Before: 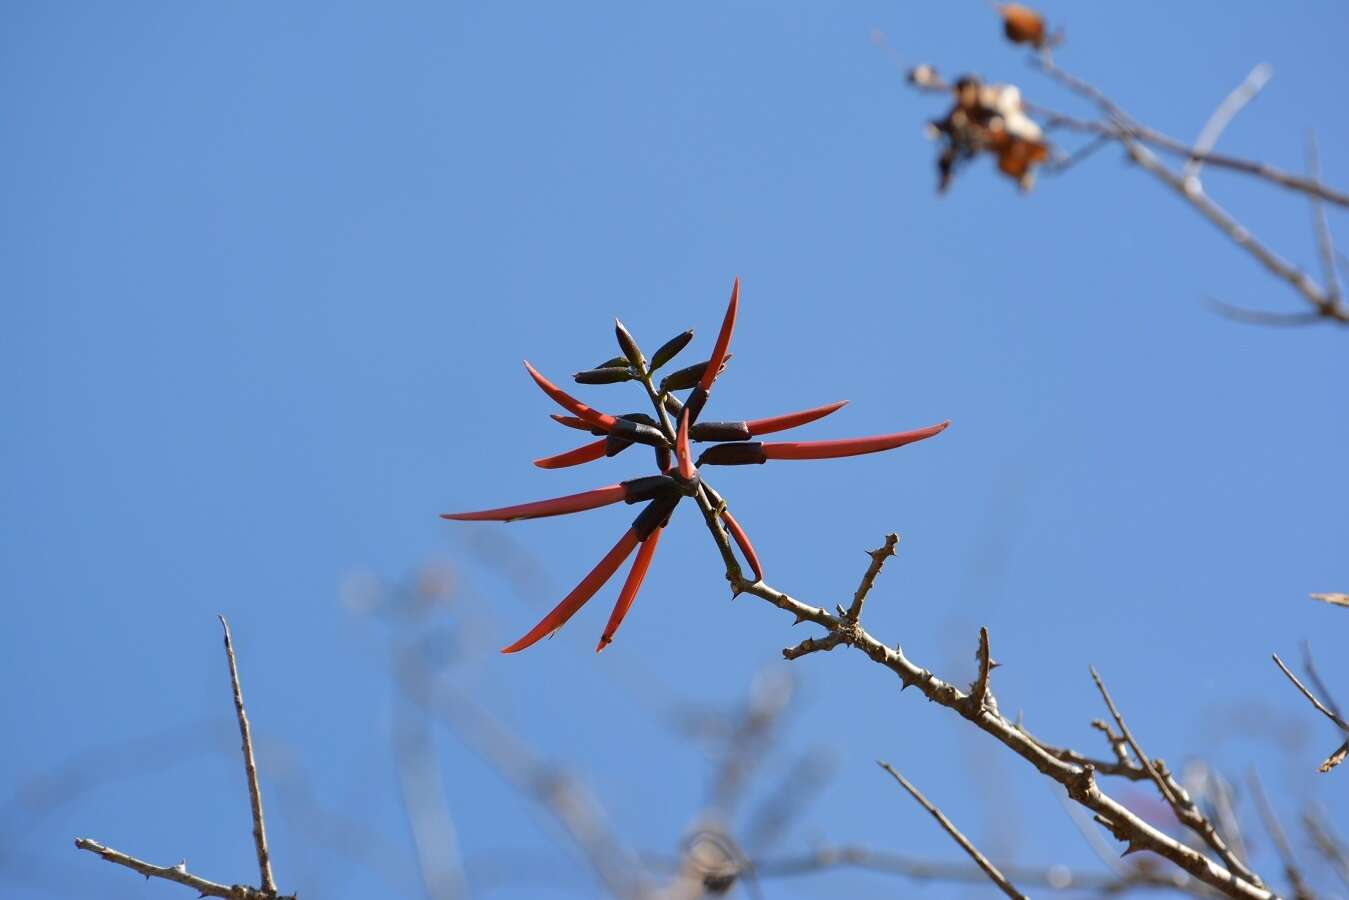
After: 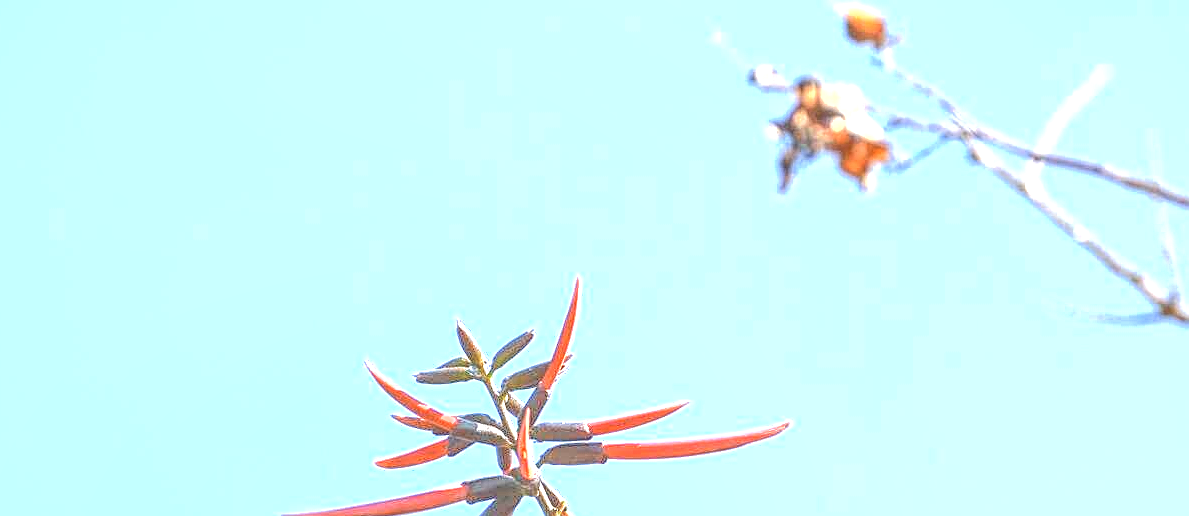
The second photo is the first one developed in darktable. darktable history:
exposure: exposure 1.989 EV, compensate highlight preservation false
sharpen: on, module defaults
crop and rotate: left 11.819%, bottom 42.558%
local contrast: highlights 20%, shadows 28%, detail 199%, midtone range 0.2
